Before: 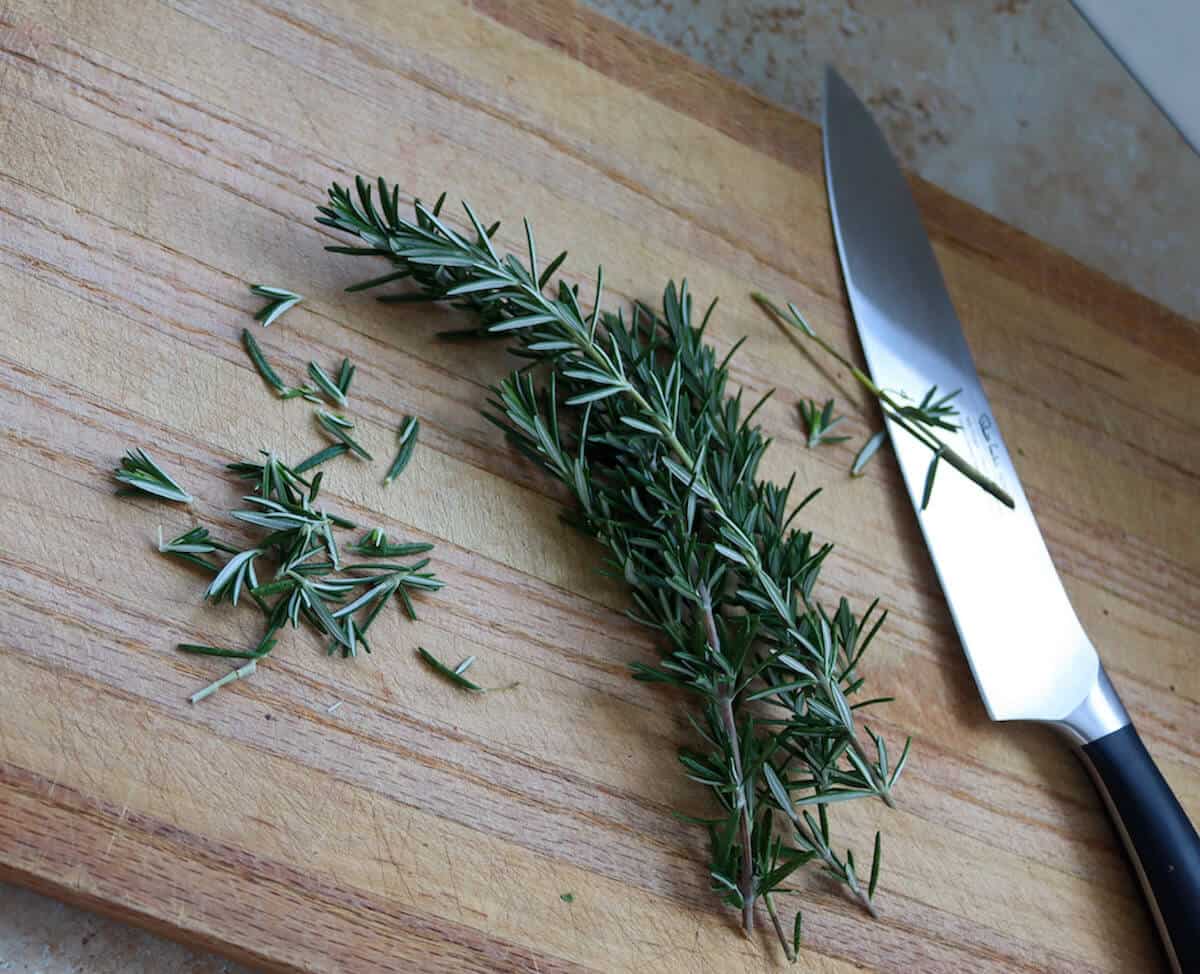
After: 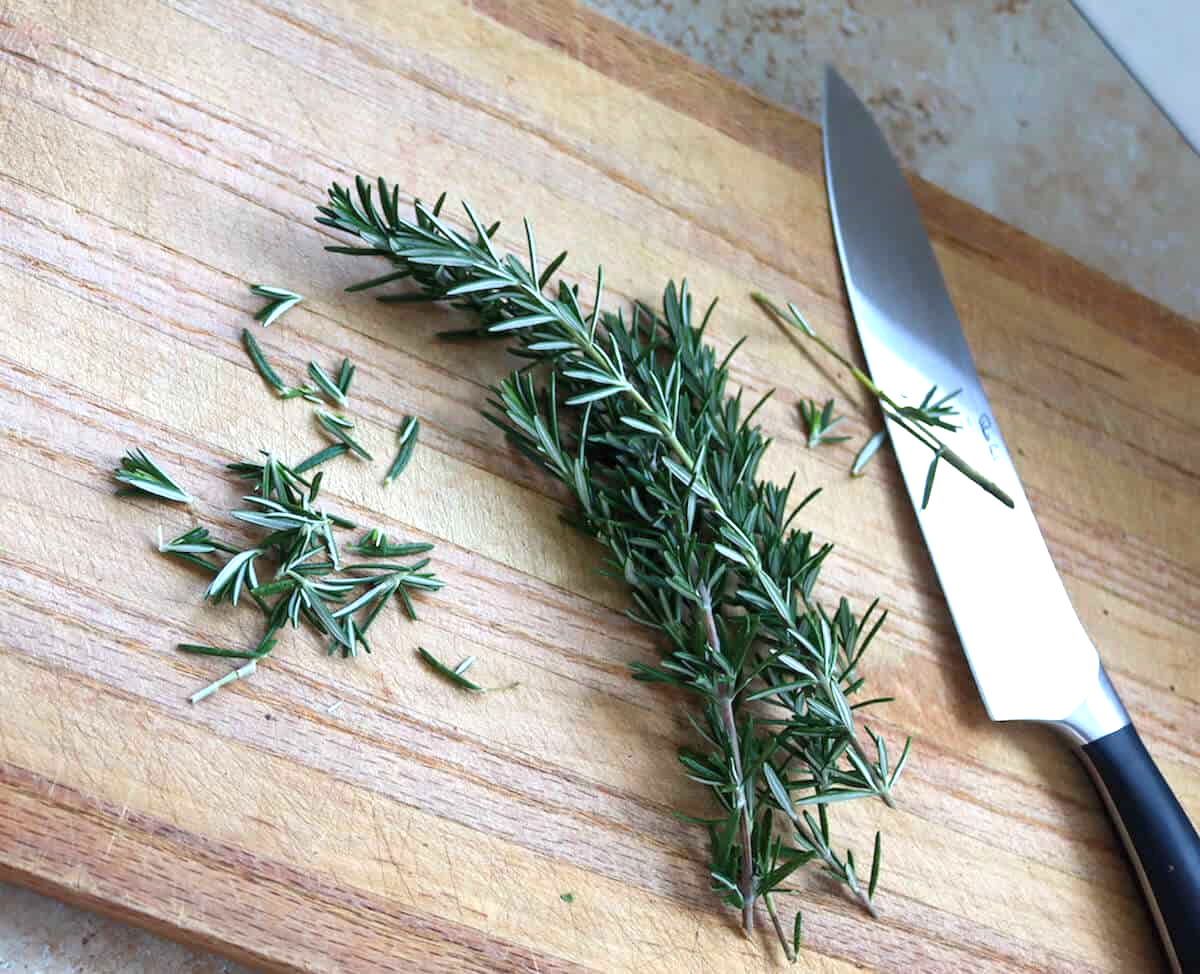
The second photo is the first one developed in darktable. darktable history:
exposure: black level correction 0, exposure 0.891 EV, compensate highlight preservation false
levels: levels [0, 0.492, 0.984]
